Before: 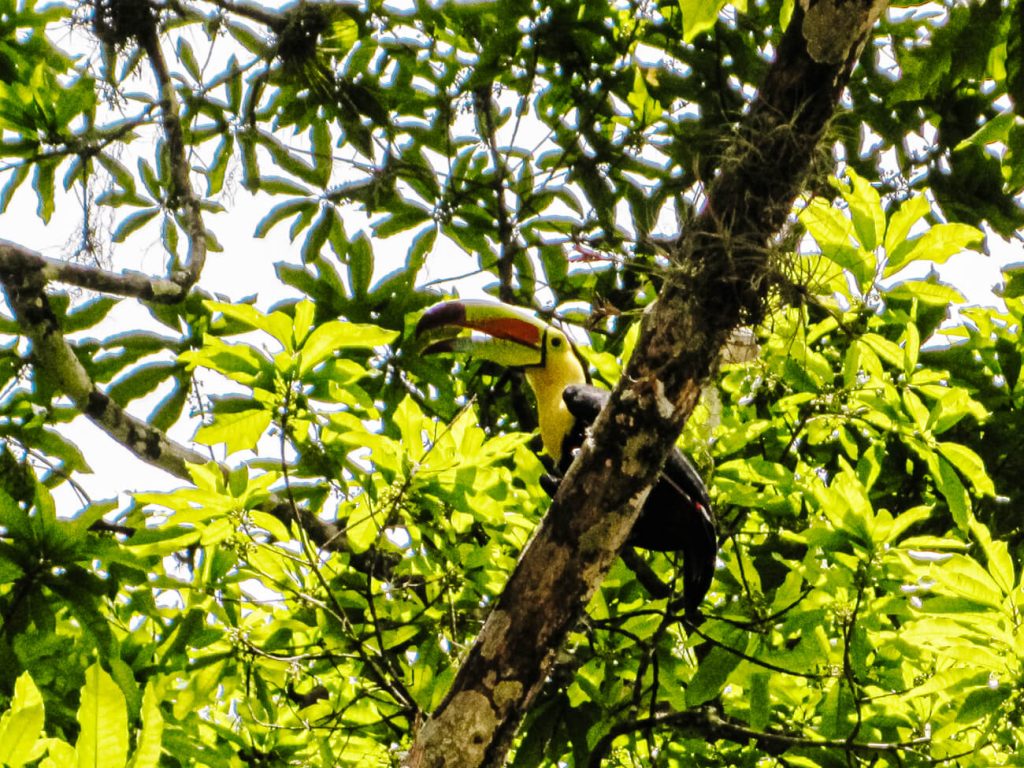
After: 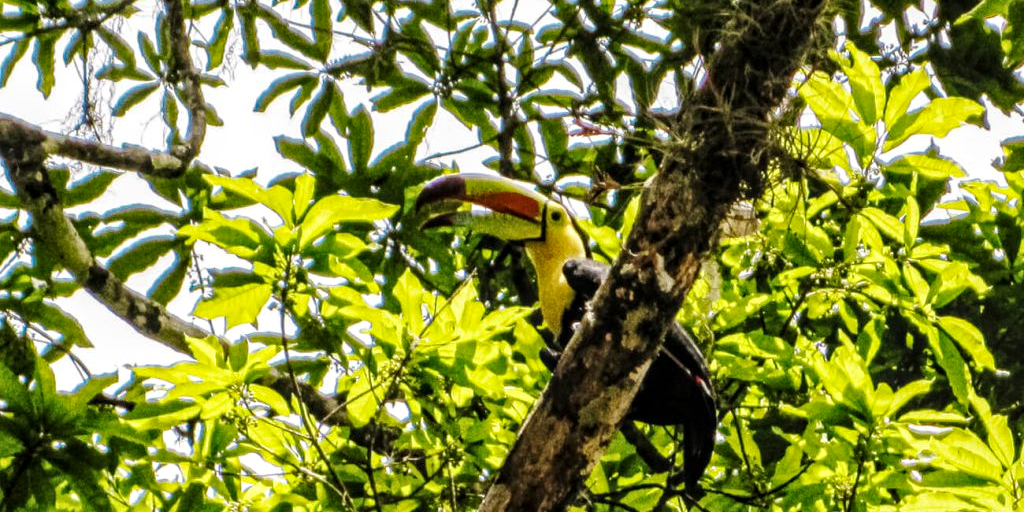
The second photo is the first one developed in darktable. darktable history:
crop: top 16.502%, bottom 16.721%
haze removal: adaptive false
local contrast: detail 130%
